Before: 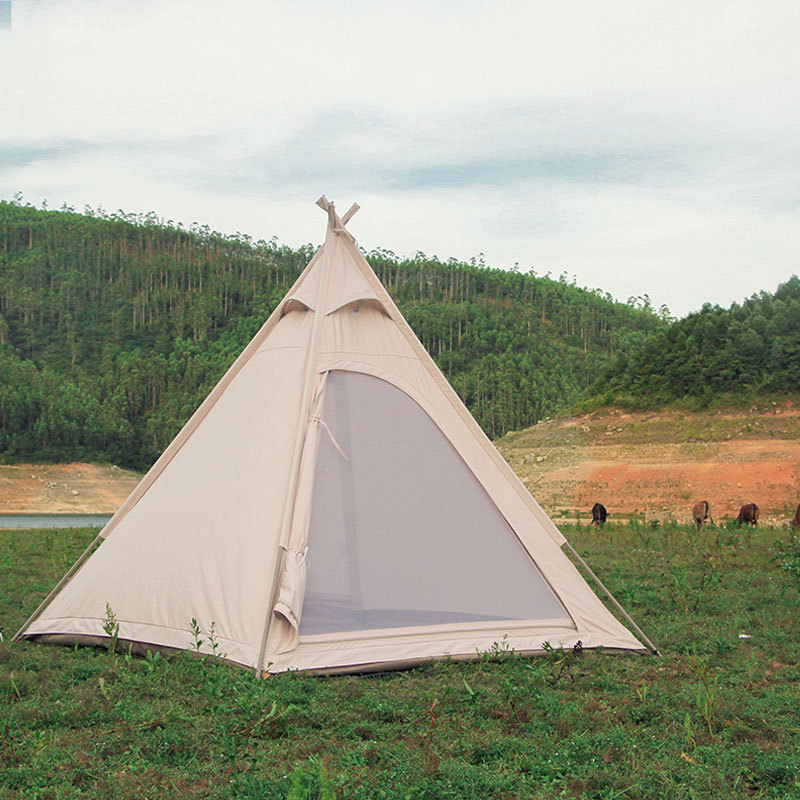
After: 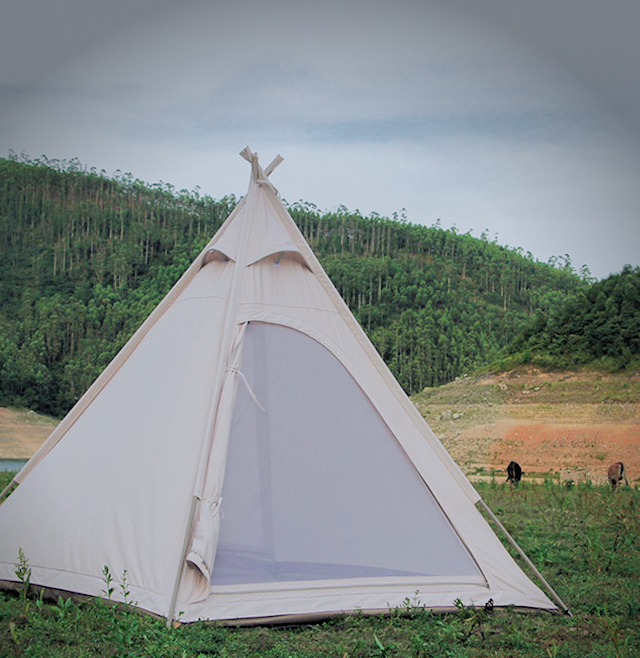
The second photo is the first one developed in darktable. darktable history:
shadows and highlights: on, module defaults
rotate and perspective: rotation 1.57°, crop left 0.018, crop right 0.982, crop top 0.039, crop bottom 0.961
vignetting: brightness -0.629, saturation -0.007, center (-0.028, 0.239)
crop: left 9.929%, top 3.475%, right 9.188%, bottom 9.529%
white balance: red 0.931, blue 1.11
filmic rgb: black relative exposure -5 EV, hardness 2.88, contrast 1.3, highlights saturation mix -30%
